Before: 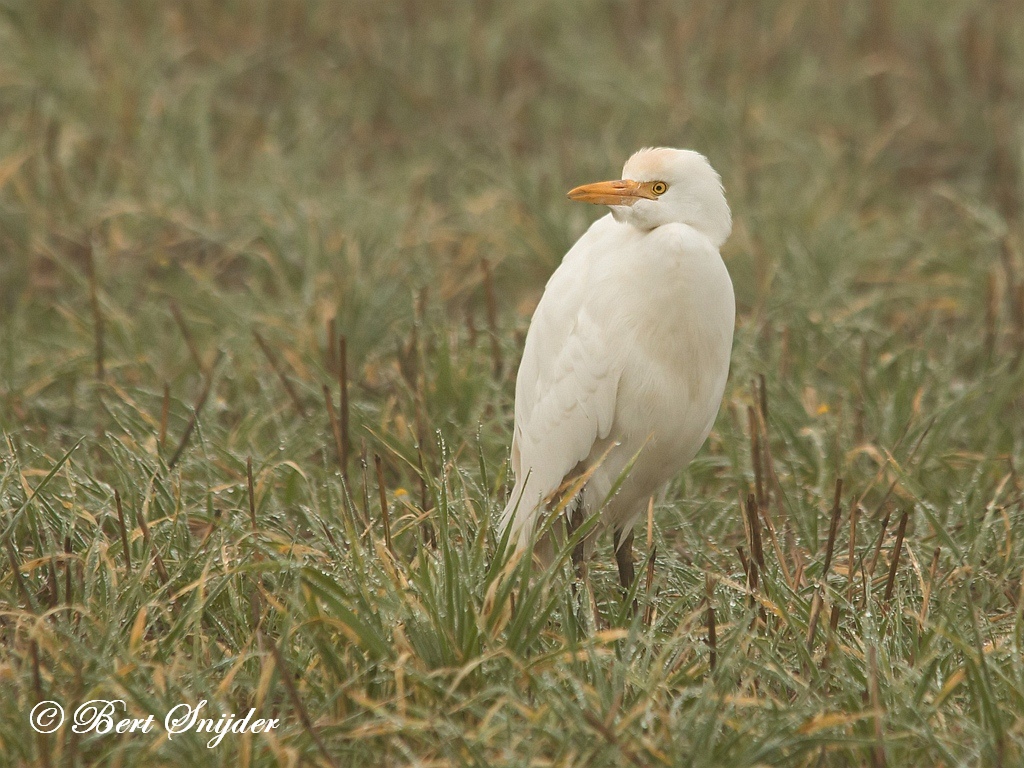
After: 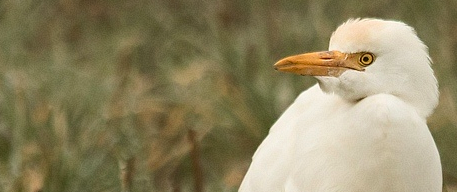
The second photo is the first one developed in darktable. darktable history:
crop: left 28.64%, top 16.832%, right 26.637%, bottom 58.055%
contrast brightness saturation: contrast 0.2, brightness -0.11, saturation 0.1
